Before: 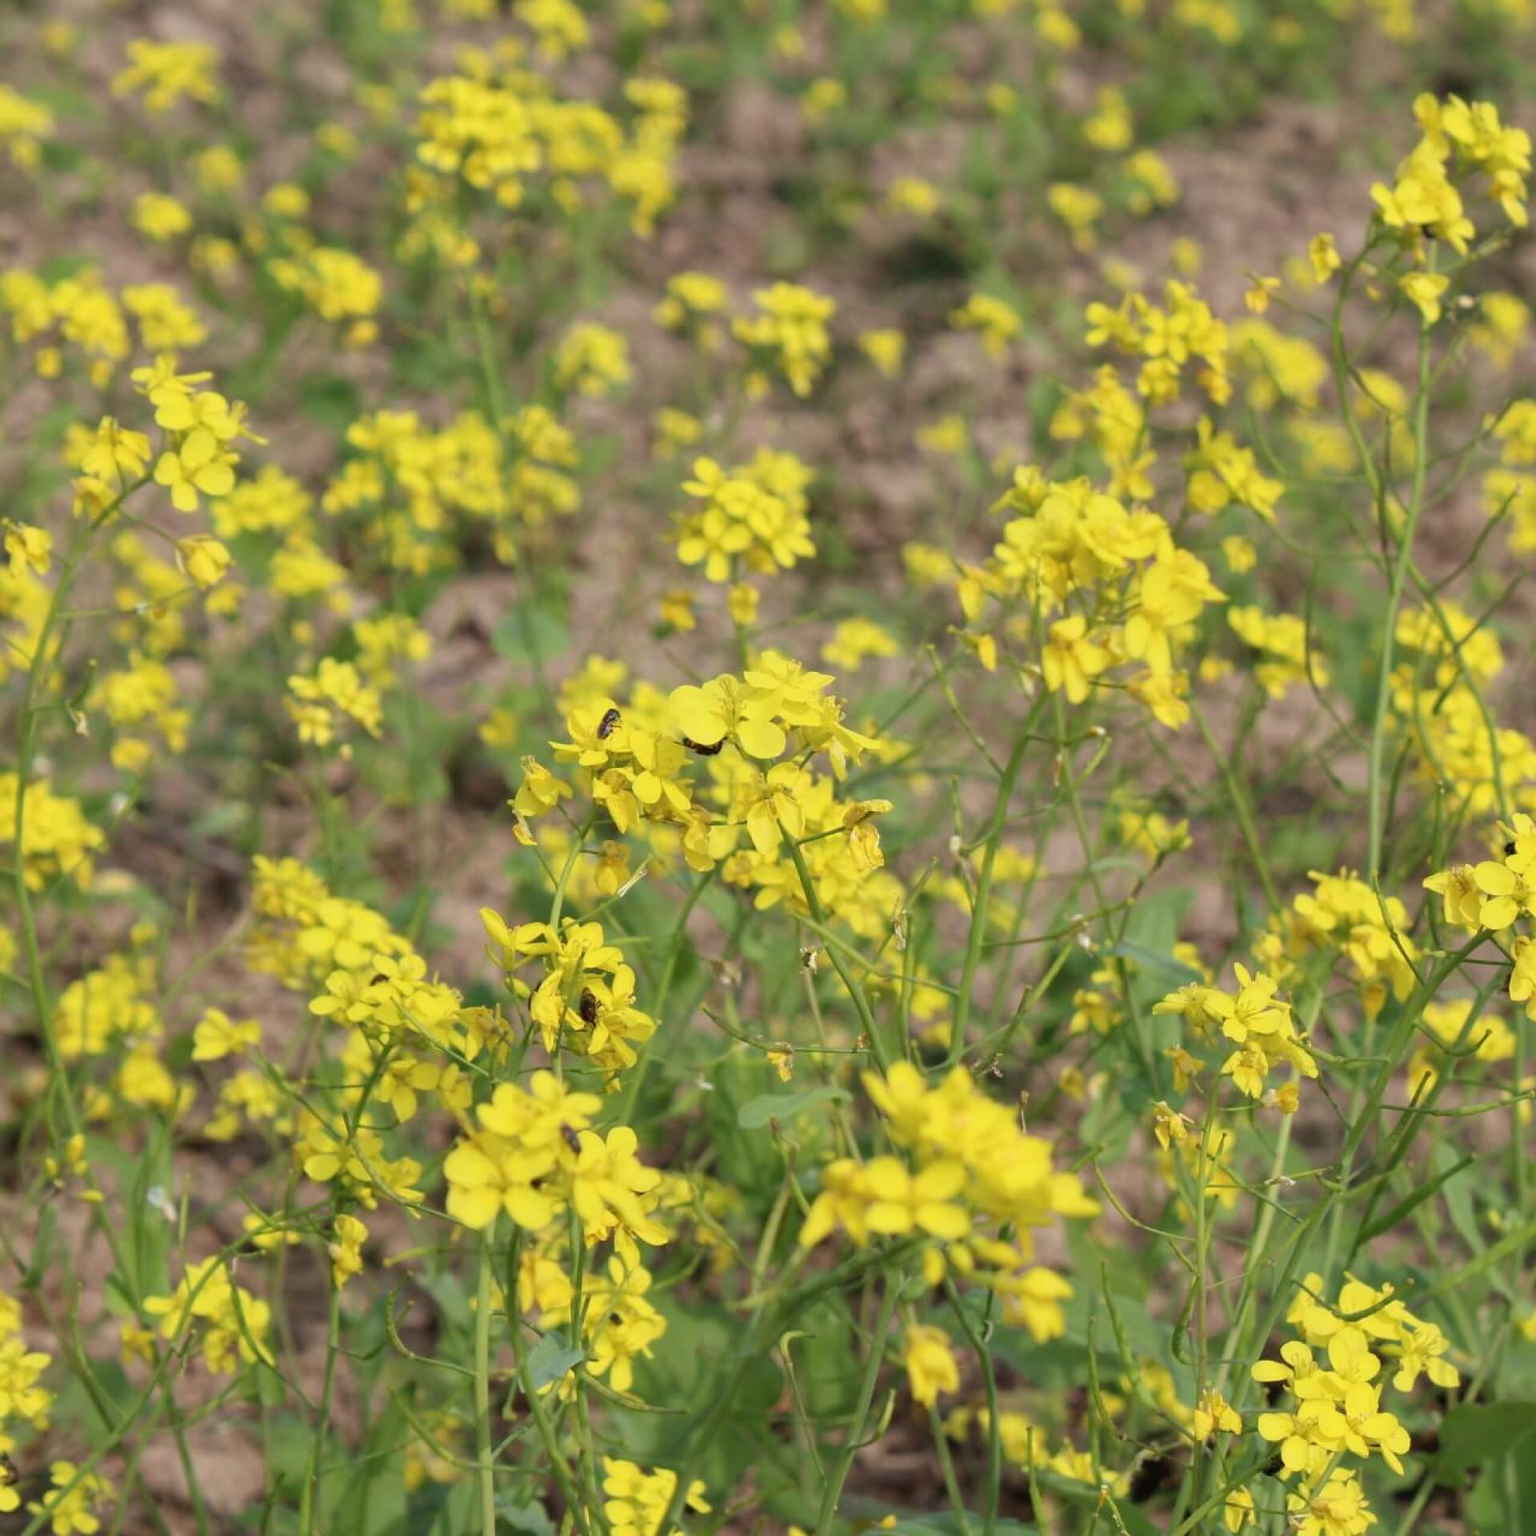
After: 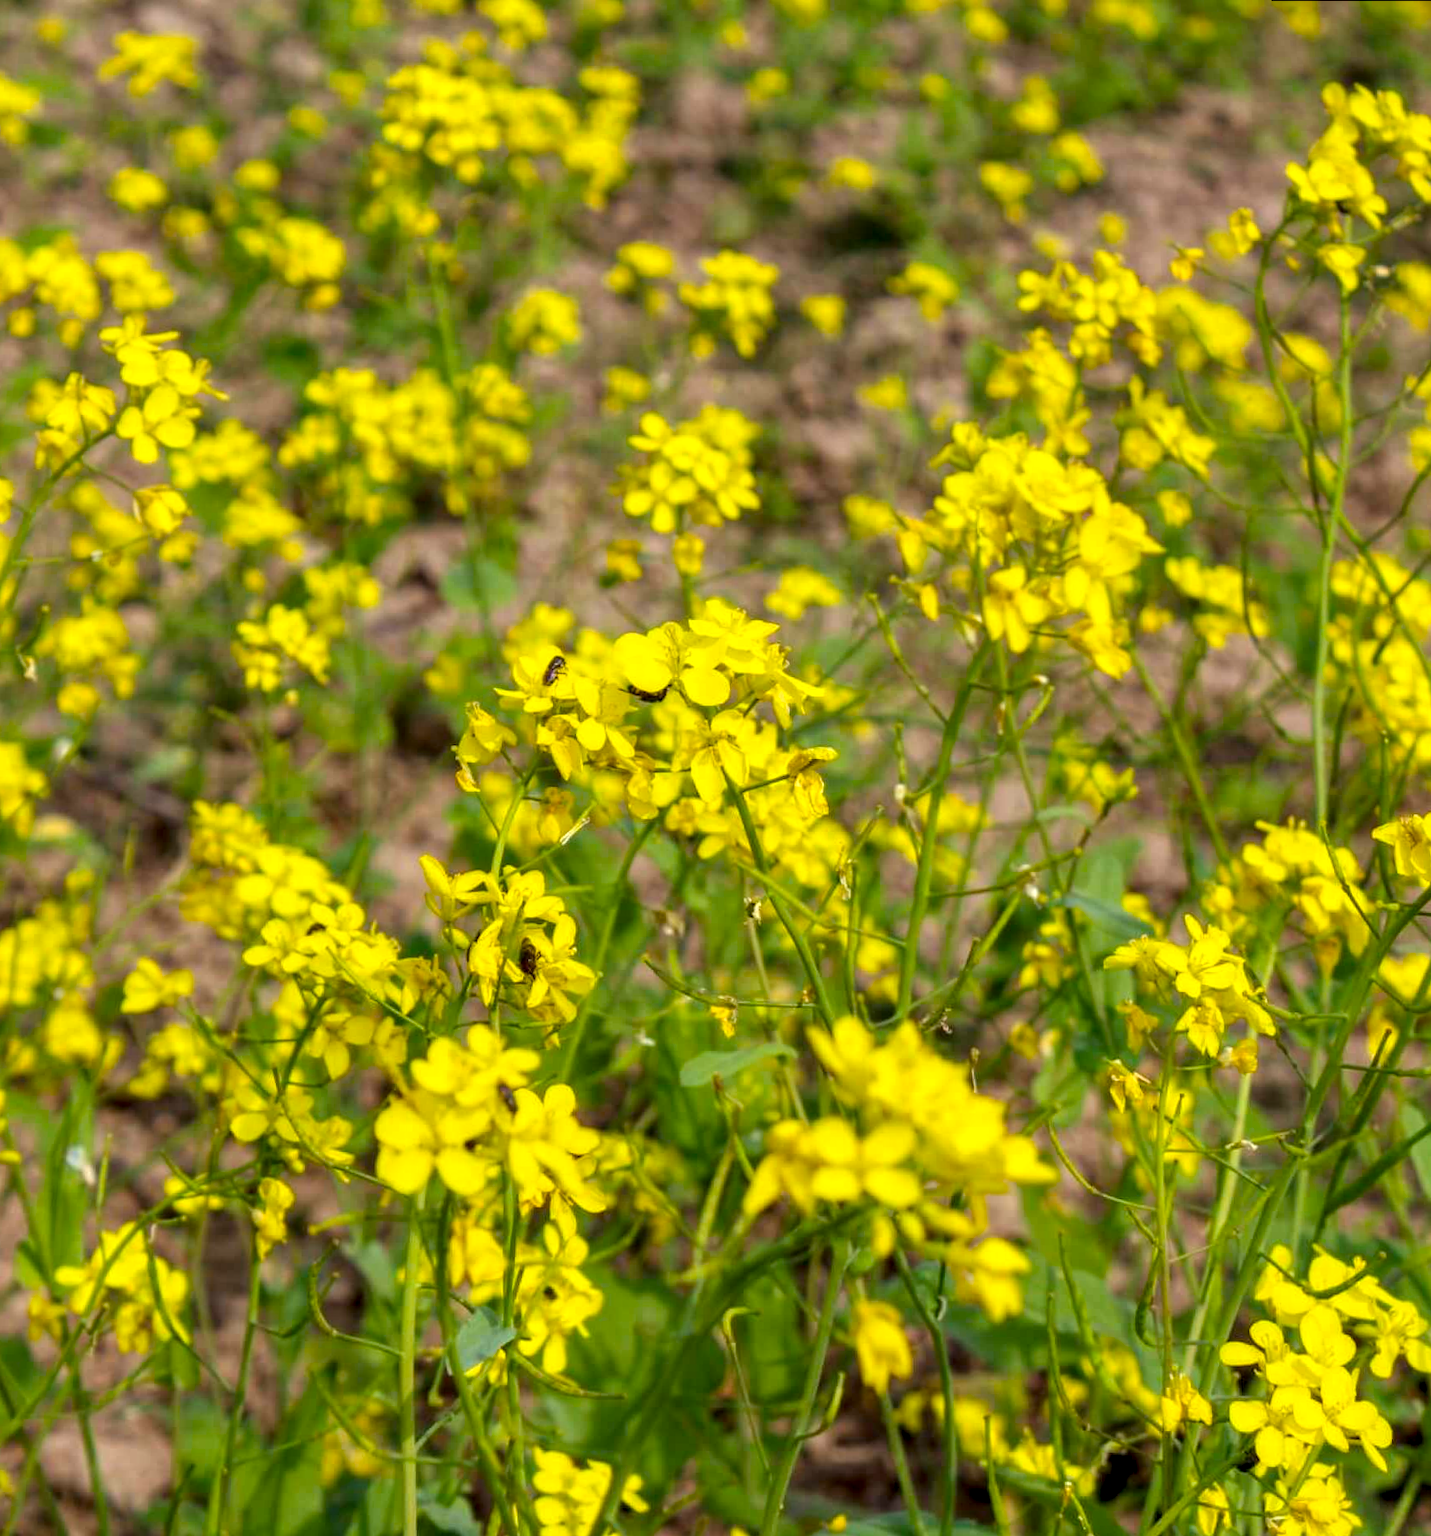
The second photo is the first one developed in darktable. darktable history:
local contrast: detail 150%
color balance rgb: linear chroma grading › global chroma 15%, perceptual saturation grading › global saturation 30%
rotate and perspective: rotation 0.215°, lens shift (vertical) -0.139, crop left 0.069, crop right 0.939, crop top 0.002, crop bottom 0.996
